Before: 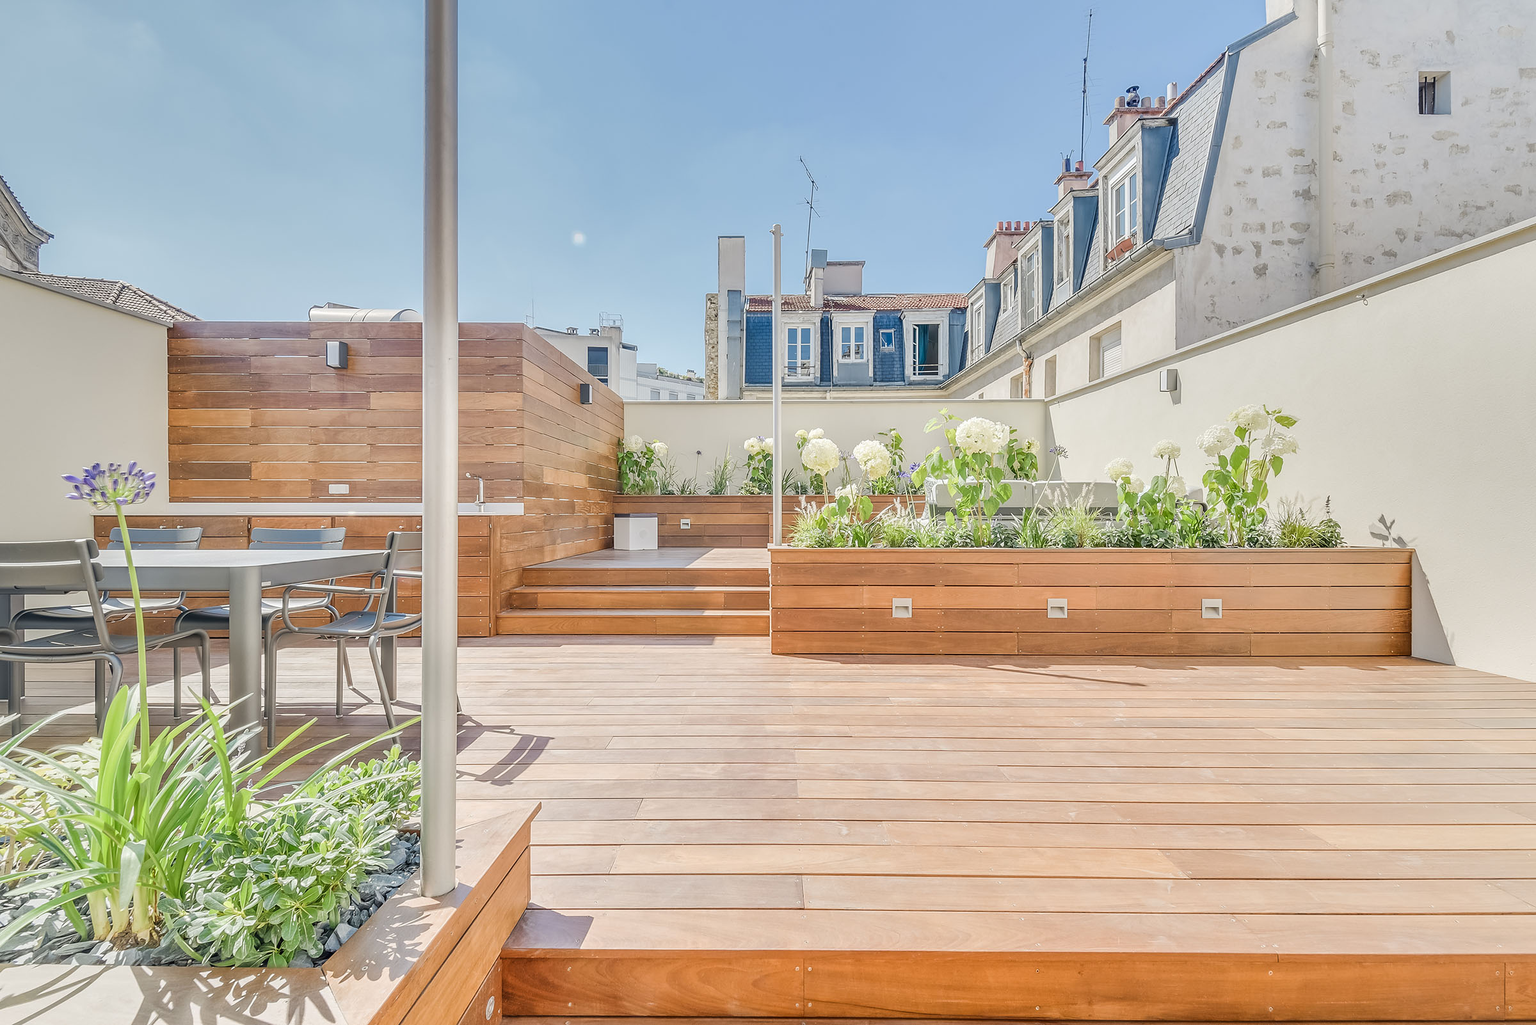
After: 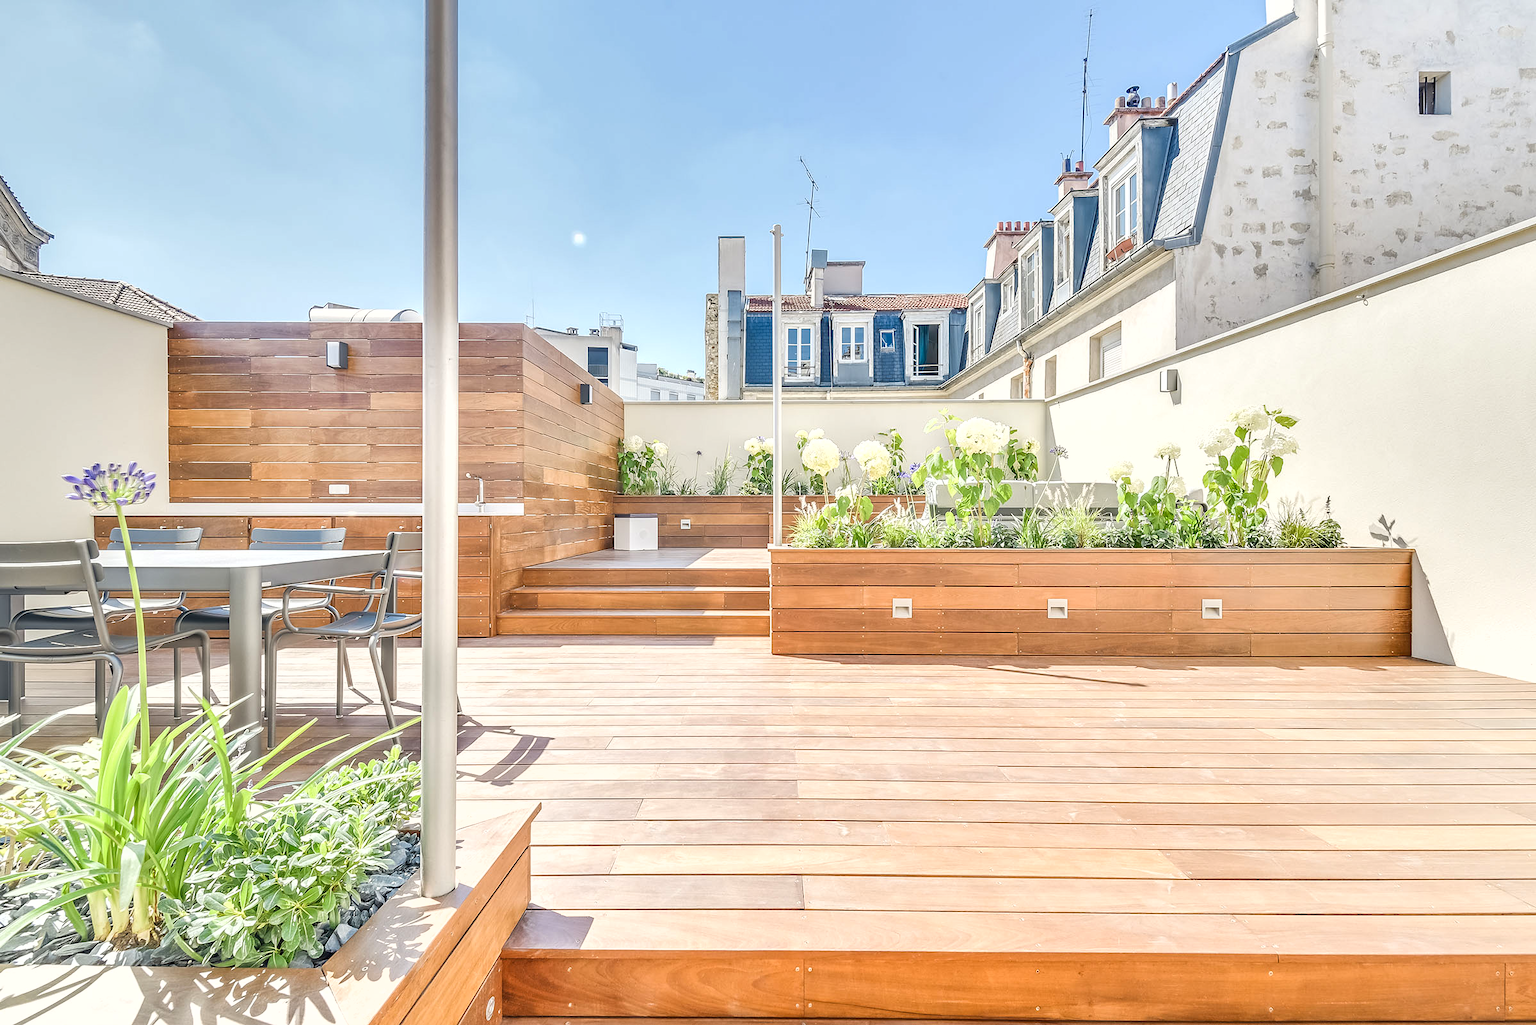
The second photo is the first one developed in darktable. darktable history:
exposure: black level correction 0, exposure 0.5 EV, compensate highlight preservation false
shadows and highlights: shadows 29.32, highlights -29.32, low approximation 0.01, soften with gaussian
